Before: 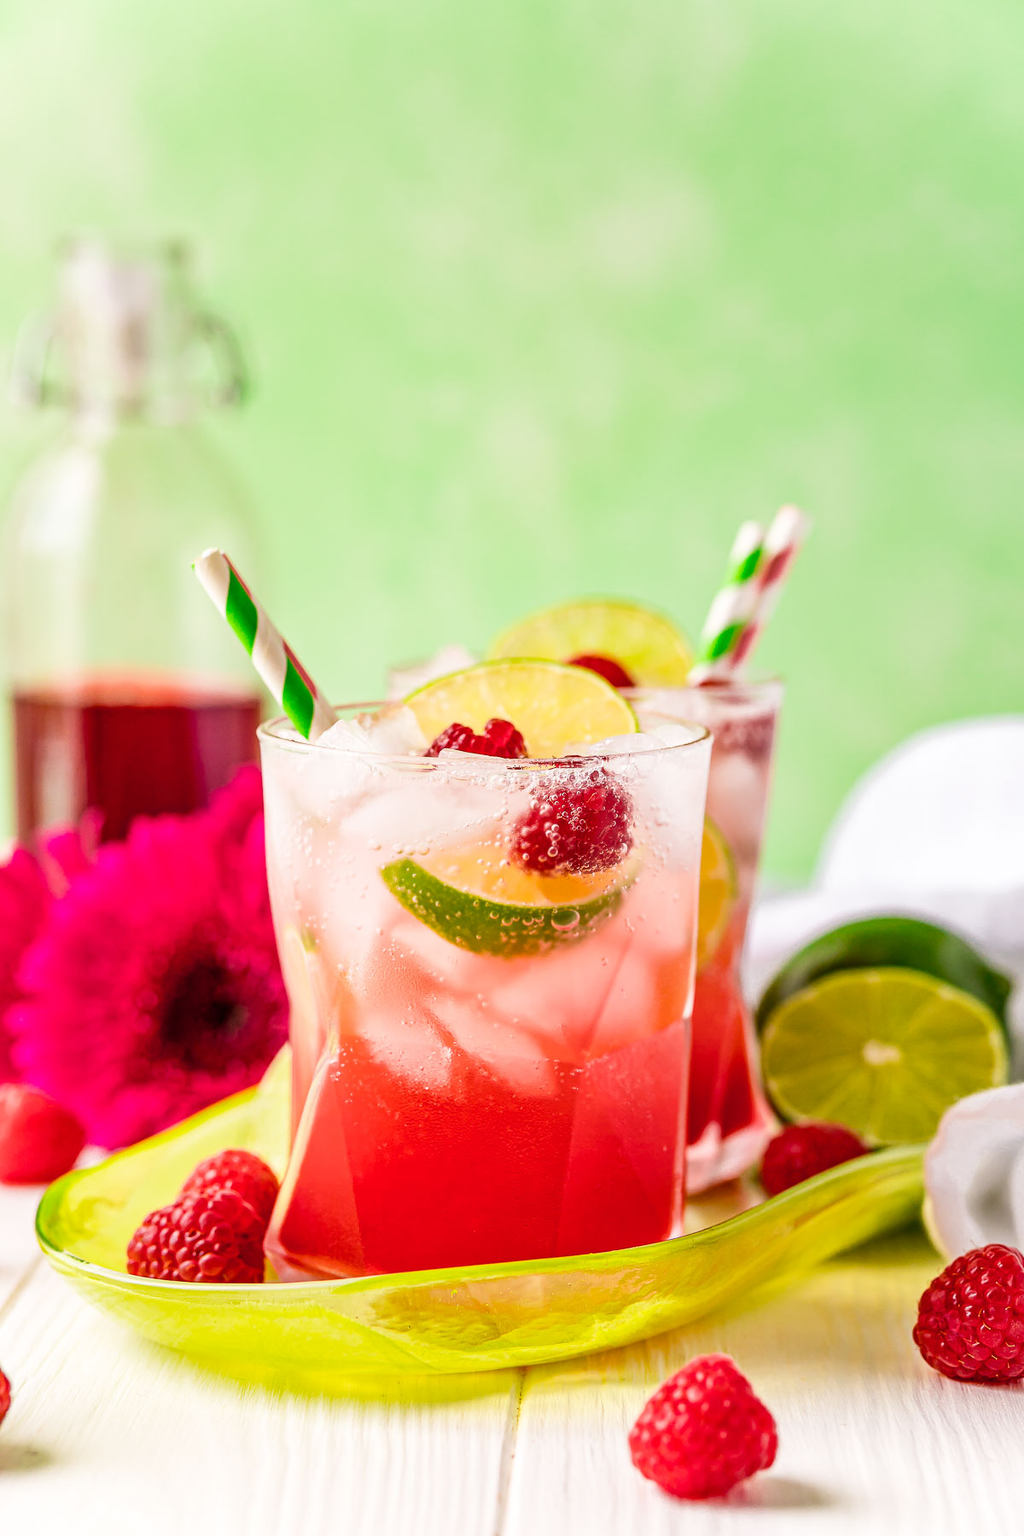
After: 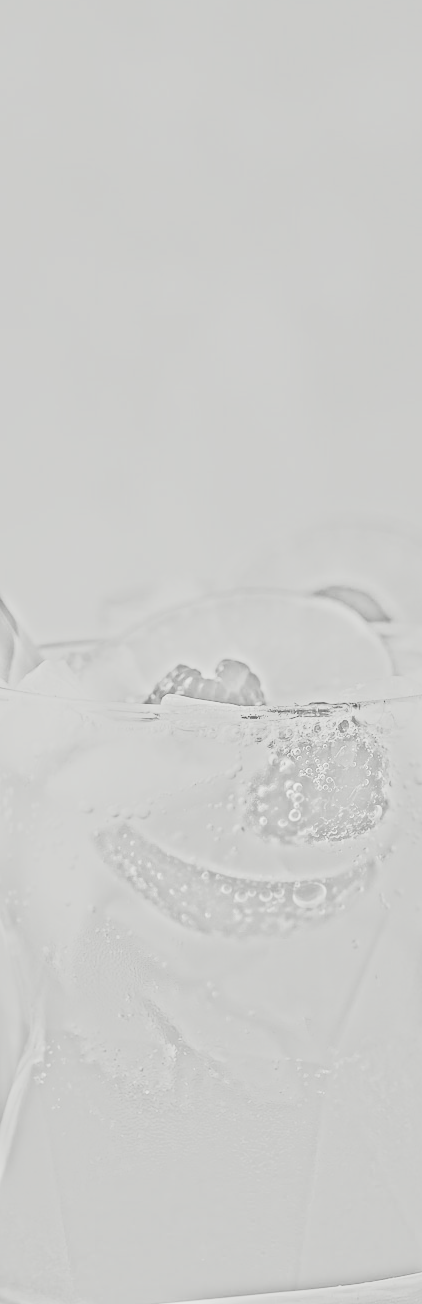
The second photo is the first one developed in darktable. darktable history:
exposure: black level correction 0.001, exposure 0.5 EV, compensate exposure bias true, compensate highlight preservation false
tone curve: curves: ch0 [(0.003, 0.029) (0.037, 0.036) (0.149, 0.117) (0.297, 0.318) (0.422, 0.474) (0.531, 0.6) (0.743, 0.809) (0.877, 0.901) (1, 0.98)]; ch1 [(0, 0) (0.305, 0.325) (0.453, 0.437) (0.482, 0.479) (0.501, 0.5) (0.506, 0.503) (0.567, 0.572) (0.605, 0.608) (0.668, 0.69) (1, 1)]; ch2 [(0, 0) (0.313, 0.306) (0.4, 0.399) (0.45, 0.48) (0.499, 0.502) (0.512, 0.523) (0.57, 0.595) (0.653, 0.662) (1, 1)], color space Lab, independent channels, preserve colors none
crop and rotate: left 29.476%, top 10.214%, right 35.32%, bottom 17.333%
filmic rgb: middle gray luminance 4.29%, black relative exposure -13 EV, white relative exposure 5 EV, threshold 6 EV, target black luminance 0%, hardness 5.19, latitude 59.69%, contrast 0.767, highlights saturation mix 5%, shadows ↔ highlights balance 25.95%, add noise in highlights 0, color science v3 (2019), use custom middle-gray values true, iterations of high-quality reconstruction 0, contrast in highlights soft, enable highlight reconstruction true
highpass: sharpness 25.84%, contrast boost 14.94%
